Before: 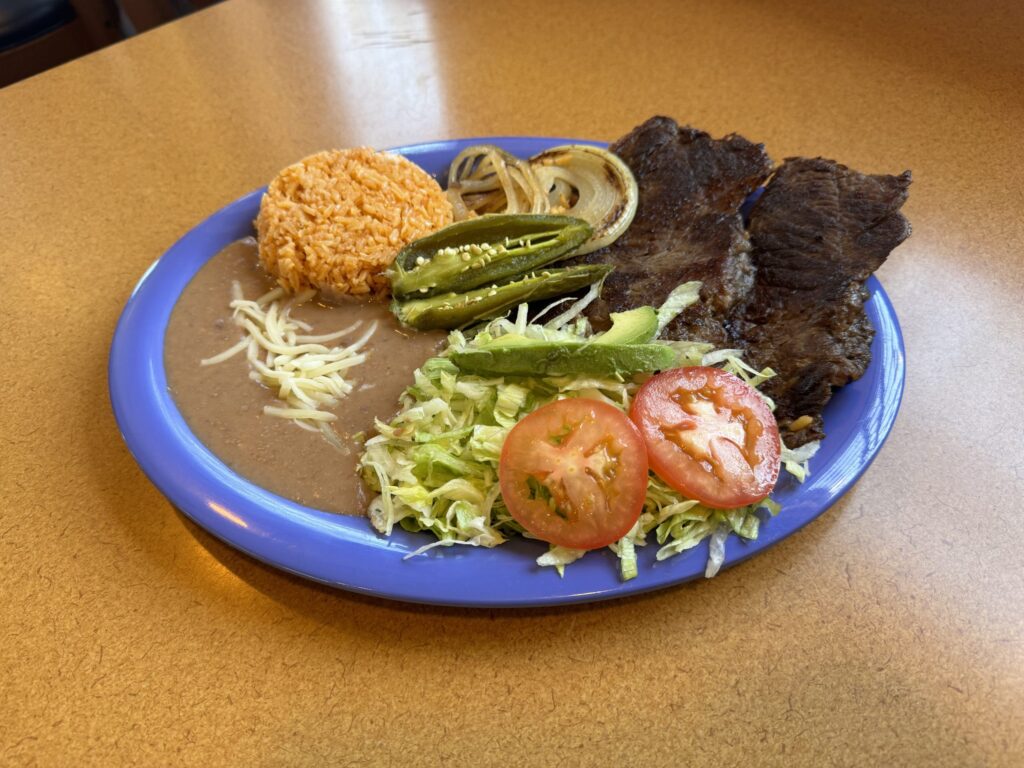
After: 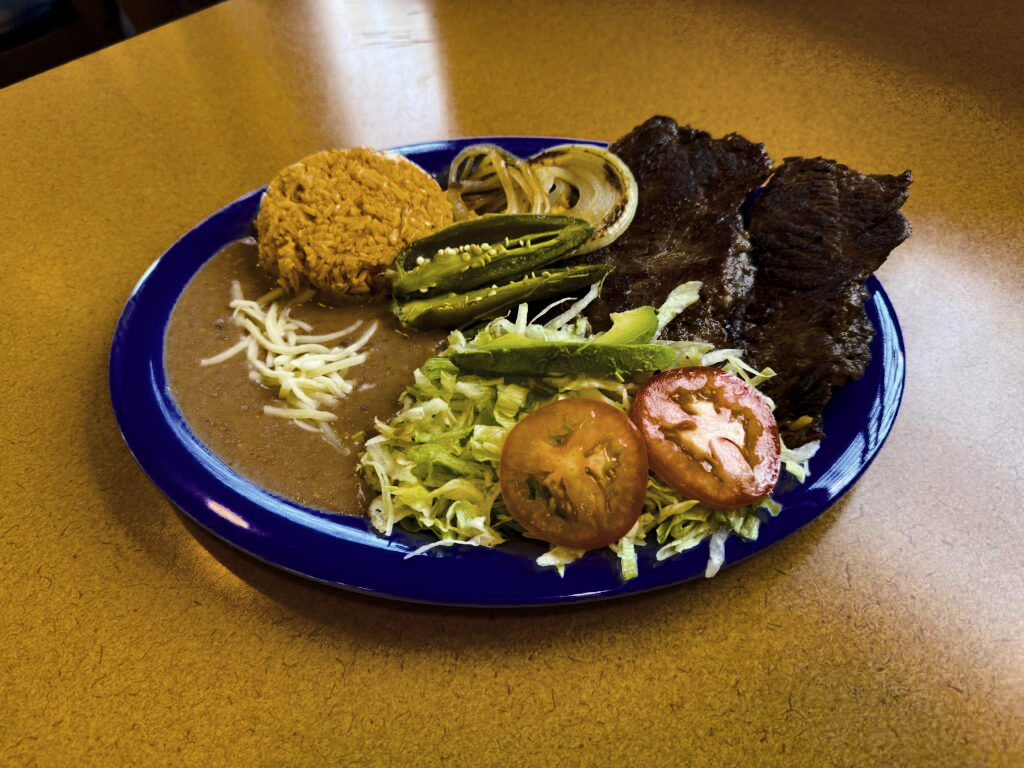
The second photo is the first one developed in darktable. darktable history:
shadows and highlights: shadows 58.54, soften with gaussian
color balance rgb: global offset › luminance -0.3%, global offset › hue 260.7°, linear chroma grading › global chroma 14.803%, perceptual saturation grading › global saturation 35.301%, global vibrance 16.264%, saturation formula JzAzBz (2021)
exposure: compensate exposure bias true, compensate highlight preservation false
contrast brightness saturation: contrast 0.104, saturation -0.354
base curve: curves: ch0 [(0, 0) (0.073, 0.04) (0.157, 0.139) (0.492, 0.492) (0.758, 0.758) (1, 1)]
